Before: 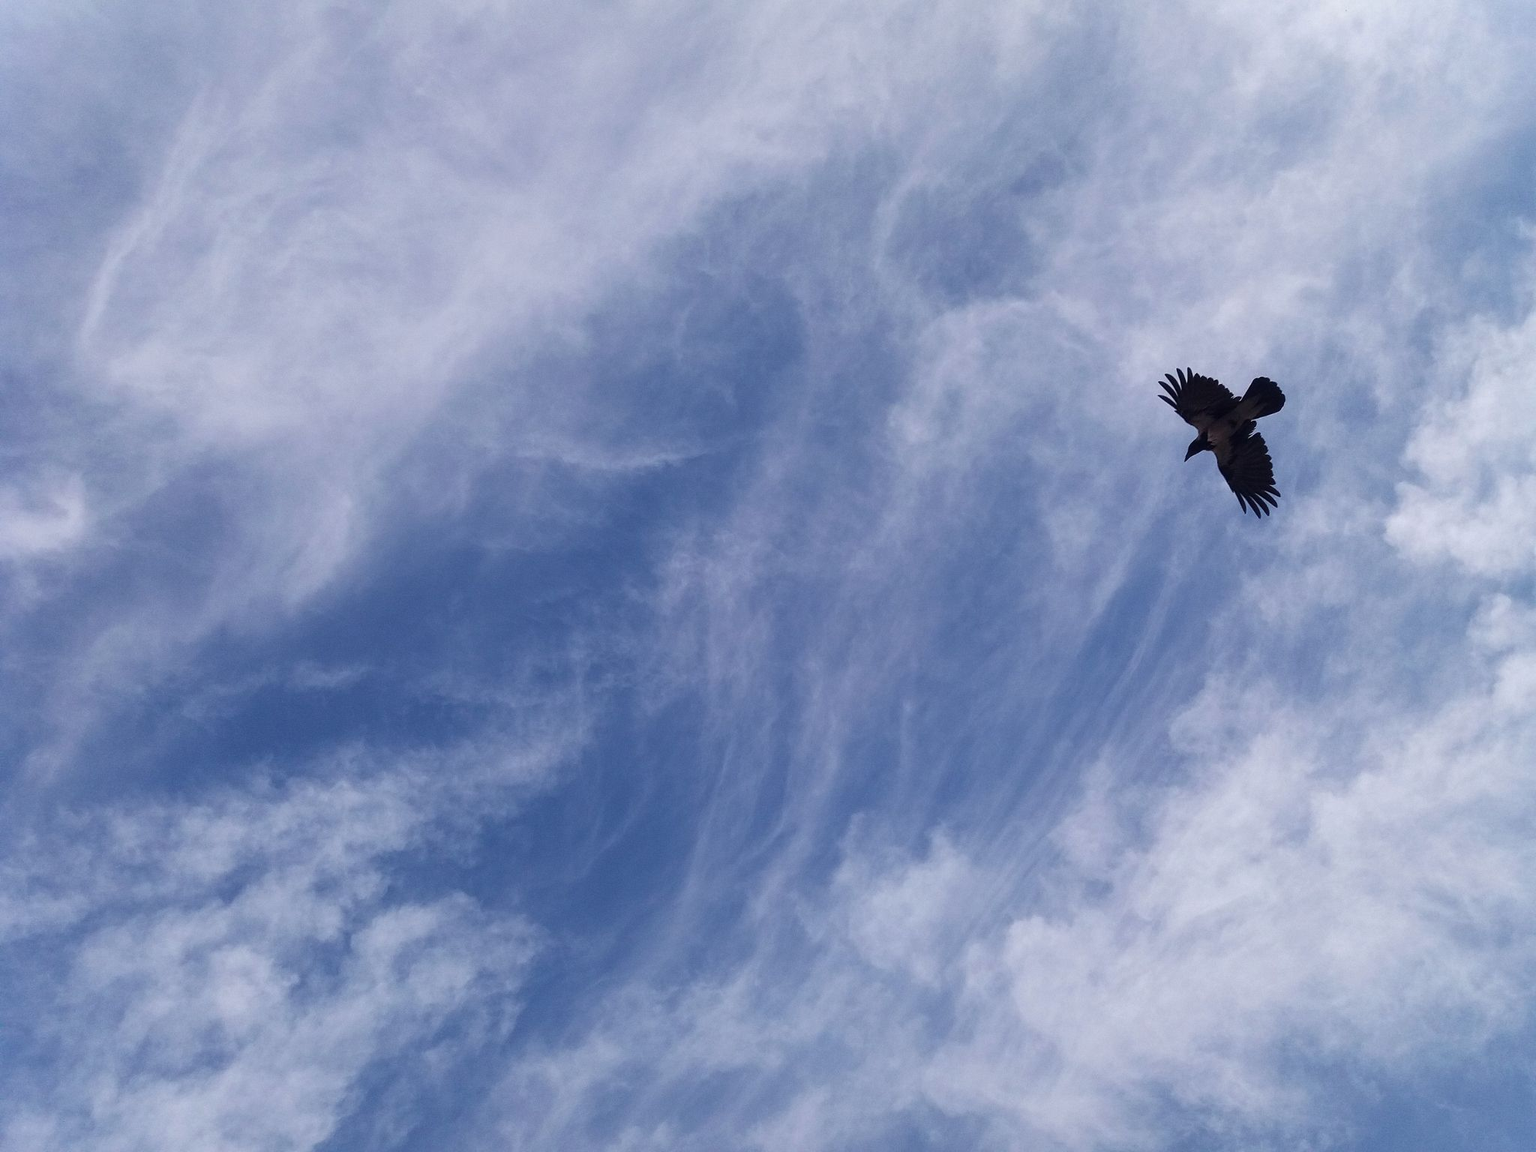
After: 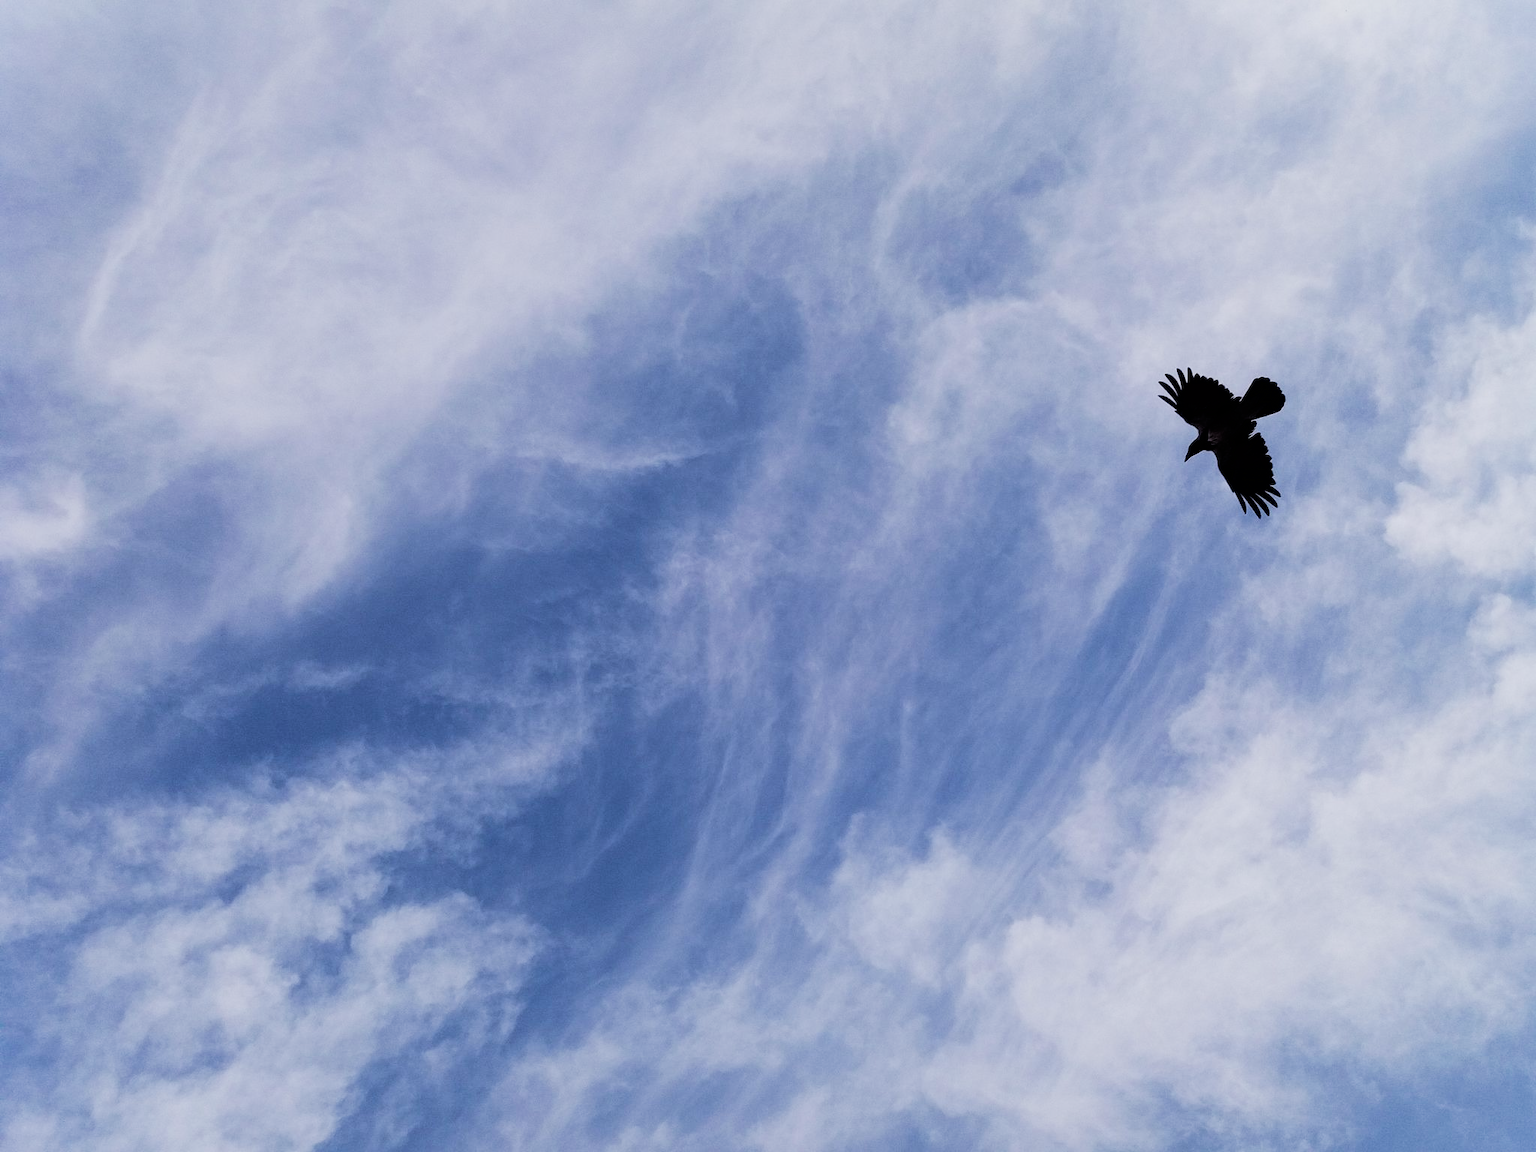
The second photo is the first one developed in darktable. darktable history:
exposure: black level correction 0.005, exposure 0.282 EV, compensate highlight preservation false
filmic rgb: black relative exposure -5.15 EV, white relative exposure 3.97 EV, threshold 2.98 EV, hardness 2.91, contrast 1.297, highlights saturation mix -28.54%, enable highlight reconstruction true
